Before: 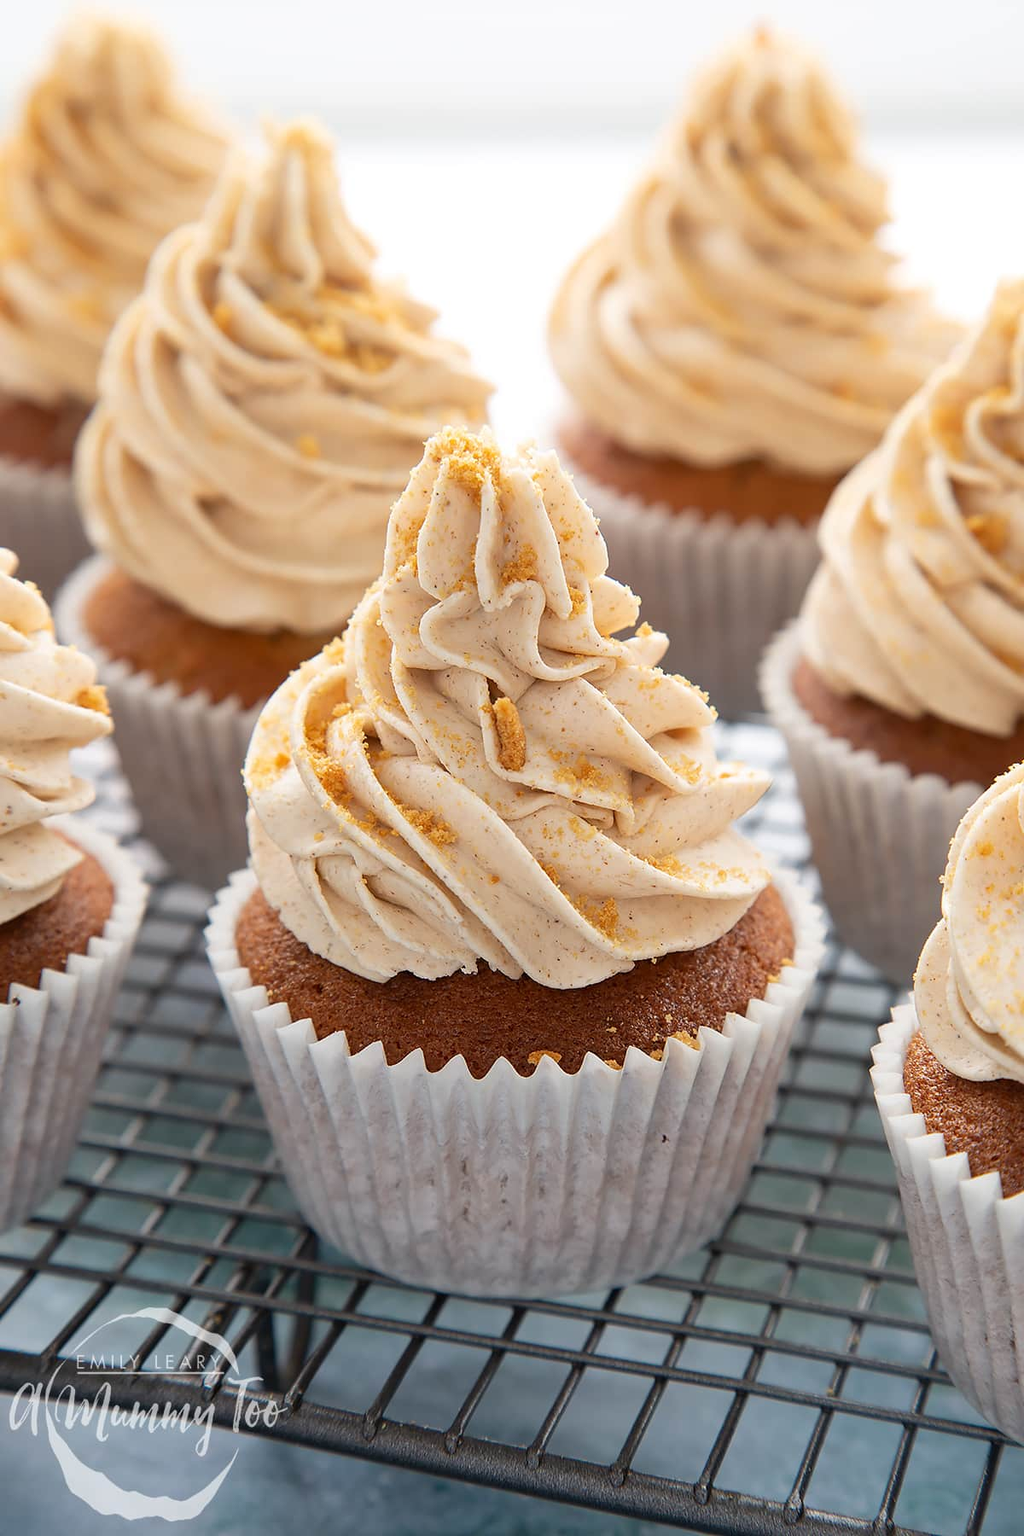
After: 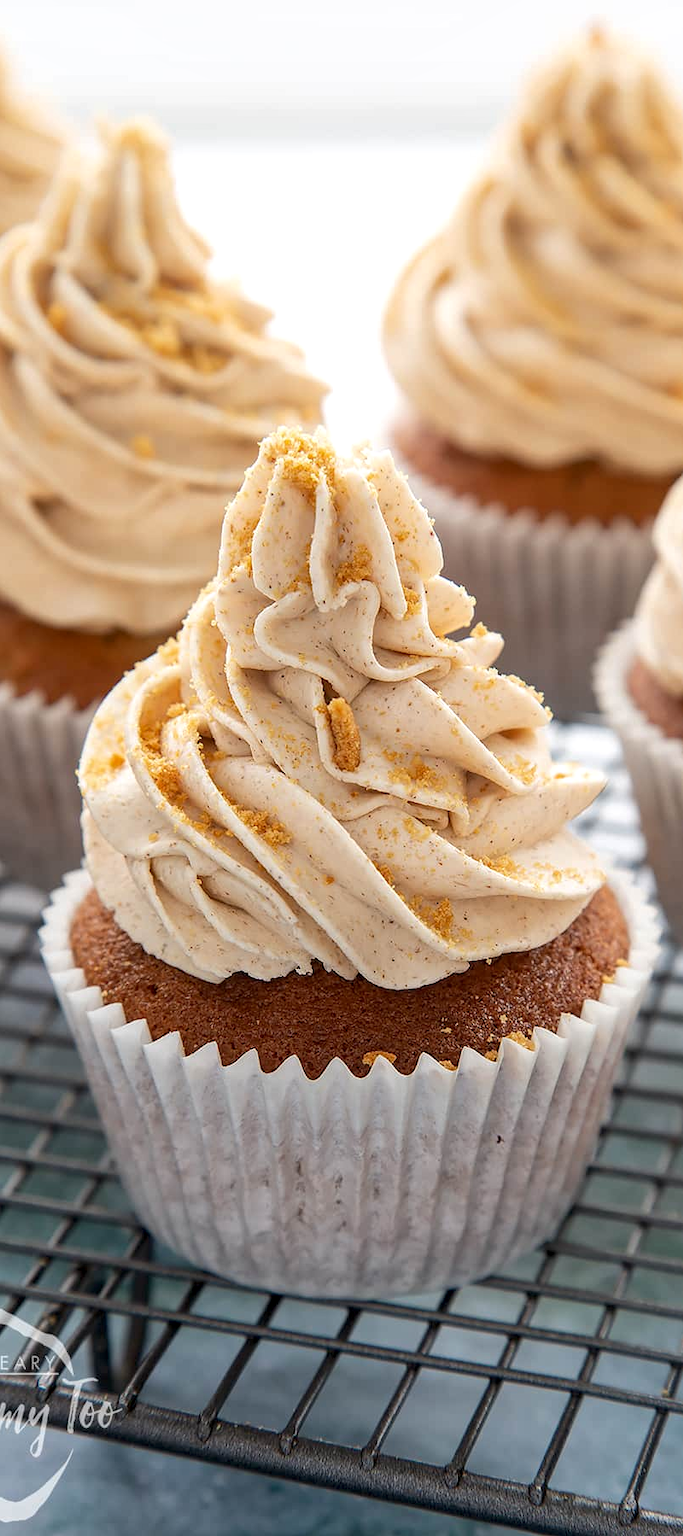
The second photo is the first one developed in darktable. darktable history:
tone equalizer: edges refinement/feathering 500, mask exposure compensation -1.57 EV, preserve details no
exposure: black level correction 0.001, compensate highlight preservation false
local contrast: on, module defaults
crop and rotate: left 16.199%, right 17.04%
